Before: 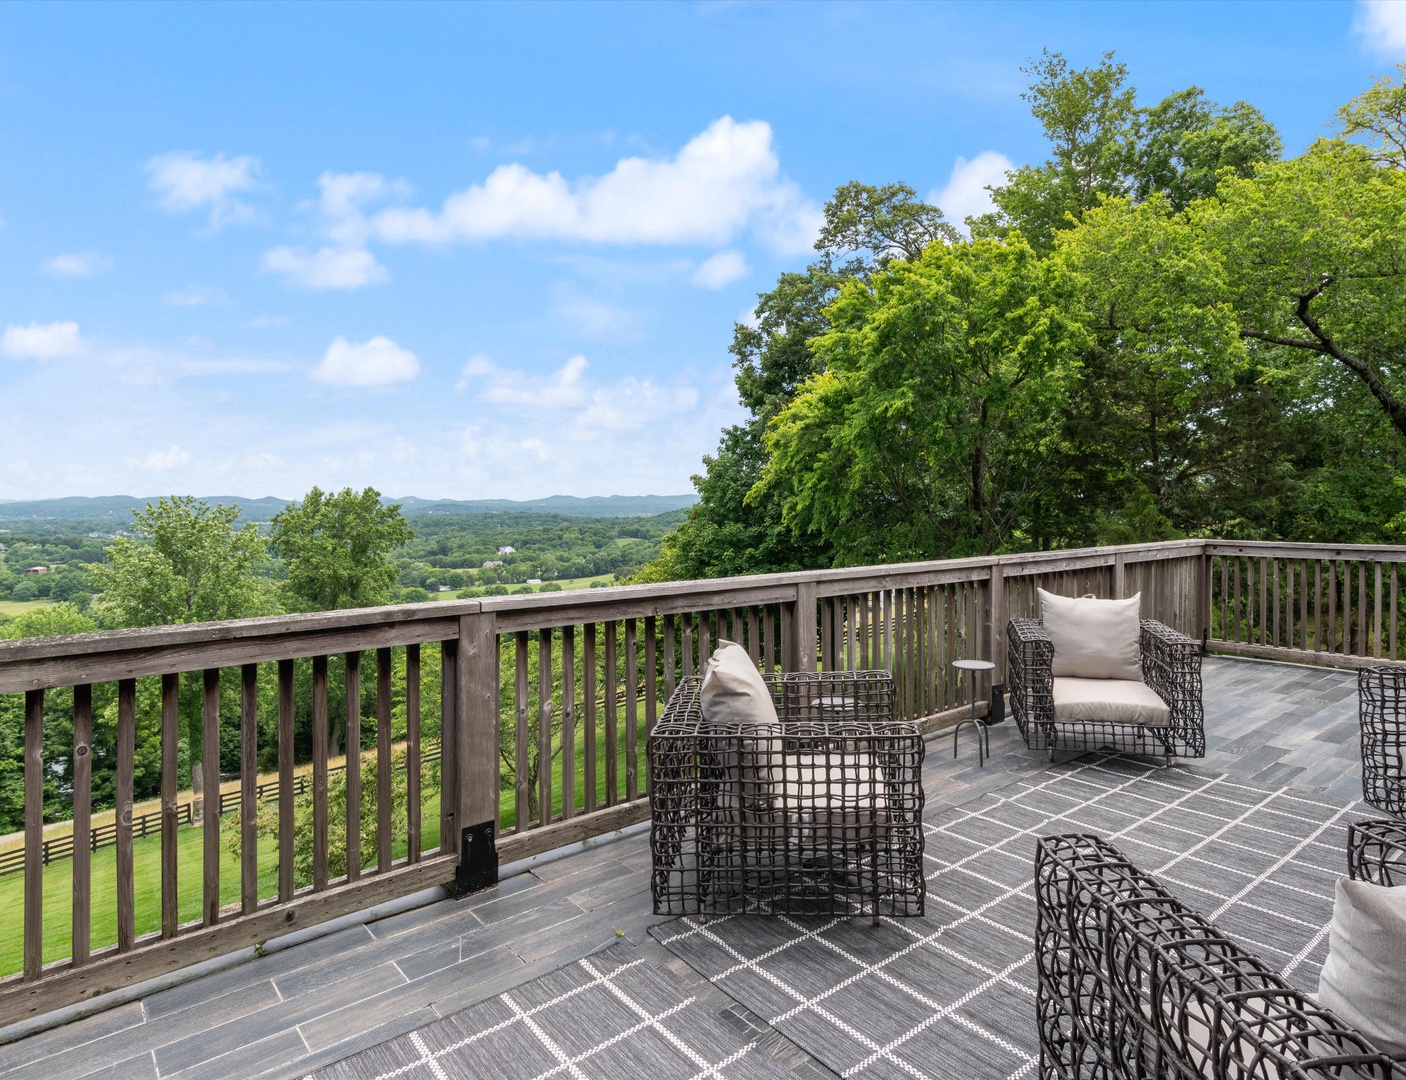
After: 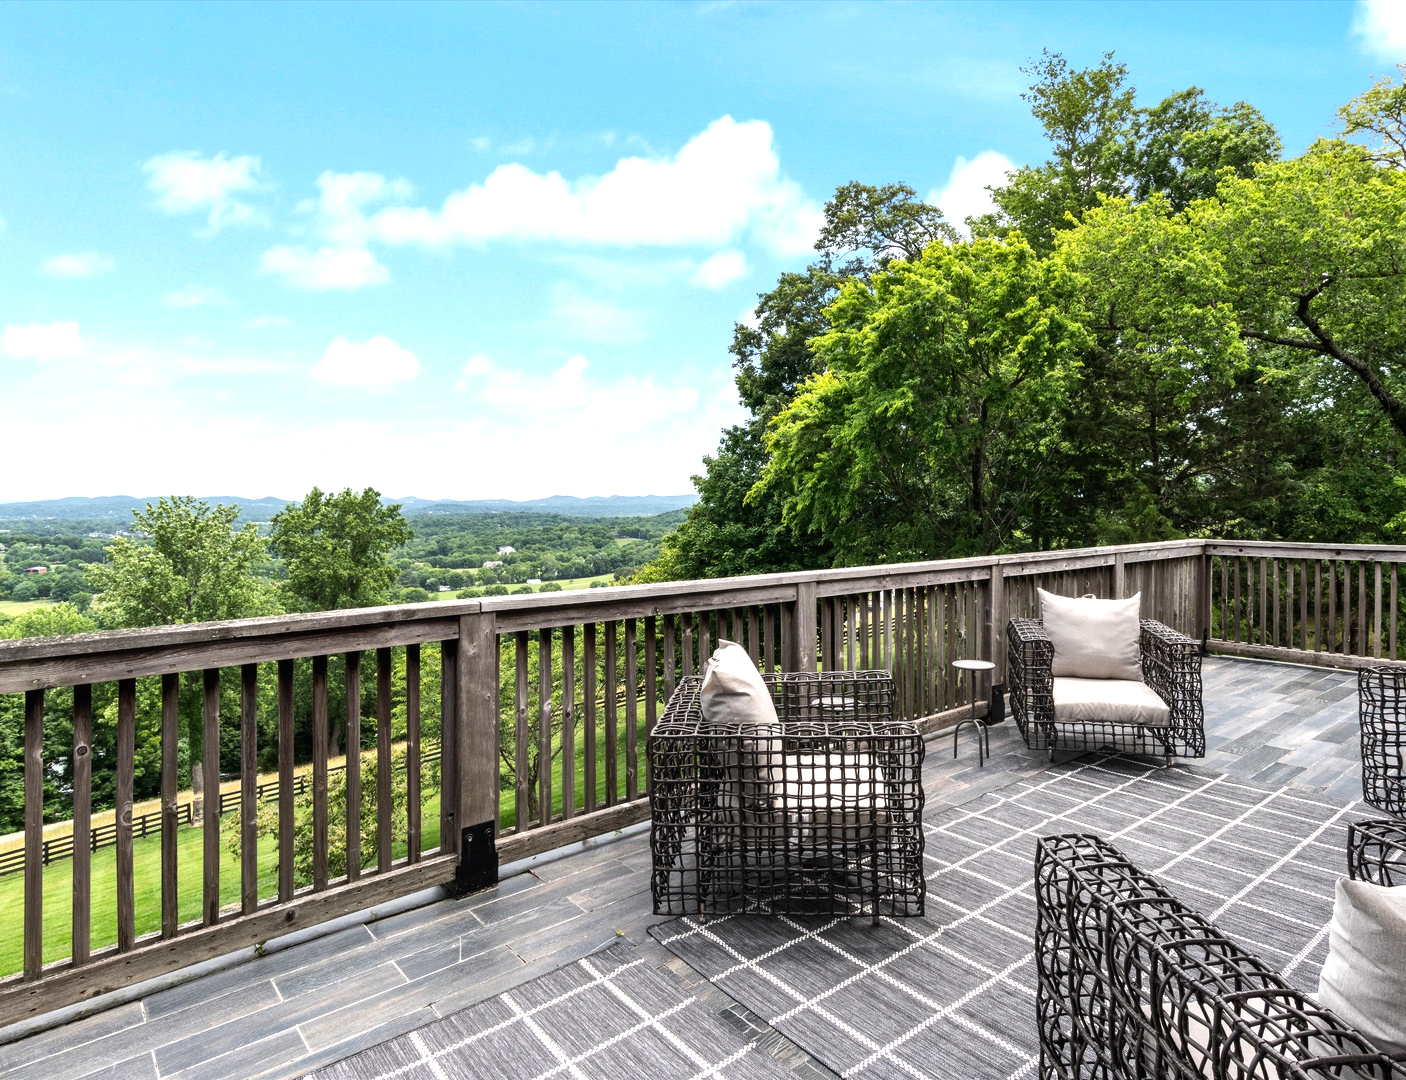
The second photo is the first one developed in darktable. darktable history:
shadows and highlights: shadows 51.81, highlights -28.39, soften with gaussian
tone equalizer: -8 EV -0.774 EV, -7 EV -0.719 EV, -6 EV -0.624 EV, -5 EV -0.379 EV, -3 EV 0.389 EV, -2 EV 0.6 EV, -1 EV 0.698 EV, +0 EV 0.744 EV, edges refinement/feathering 500, mask exposure compensation -1.57 EV, preserve details no
